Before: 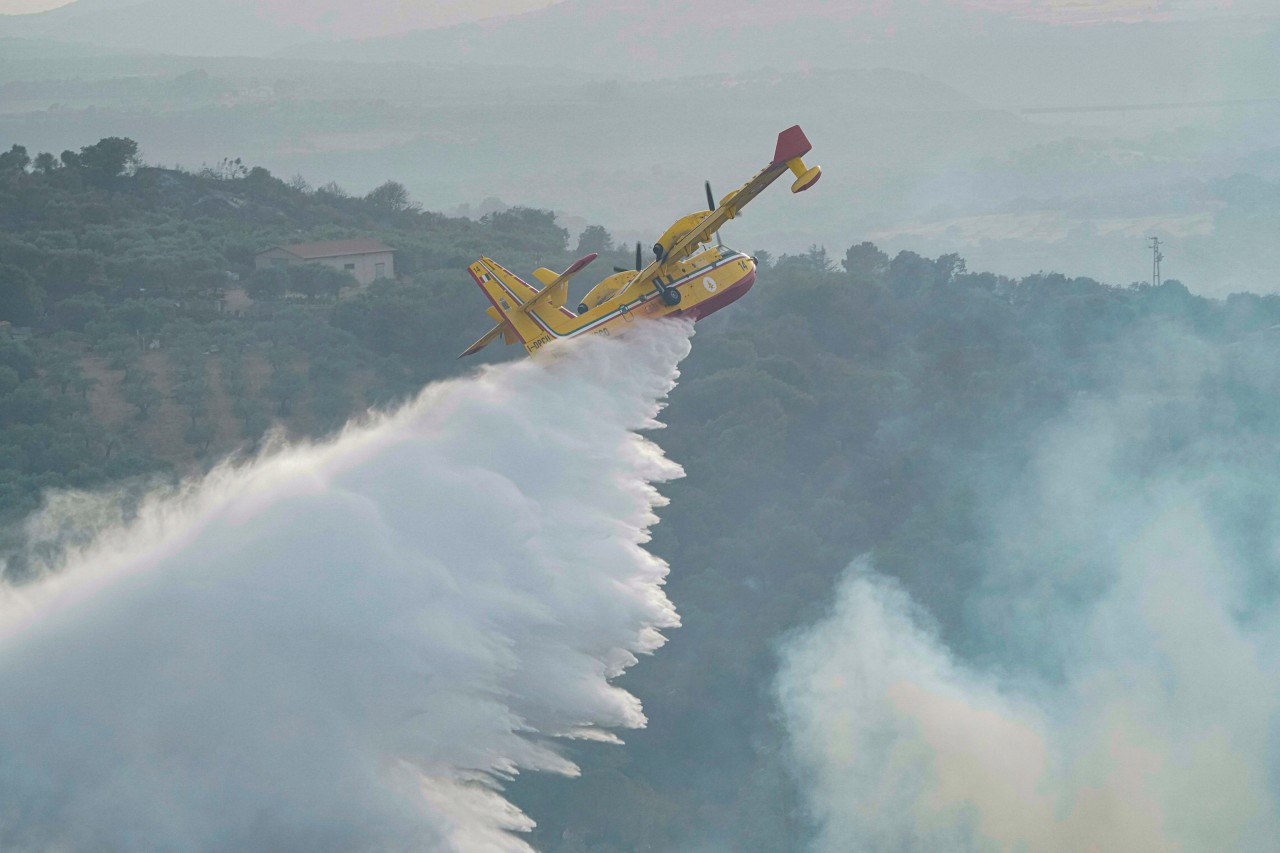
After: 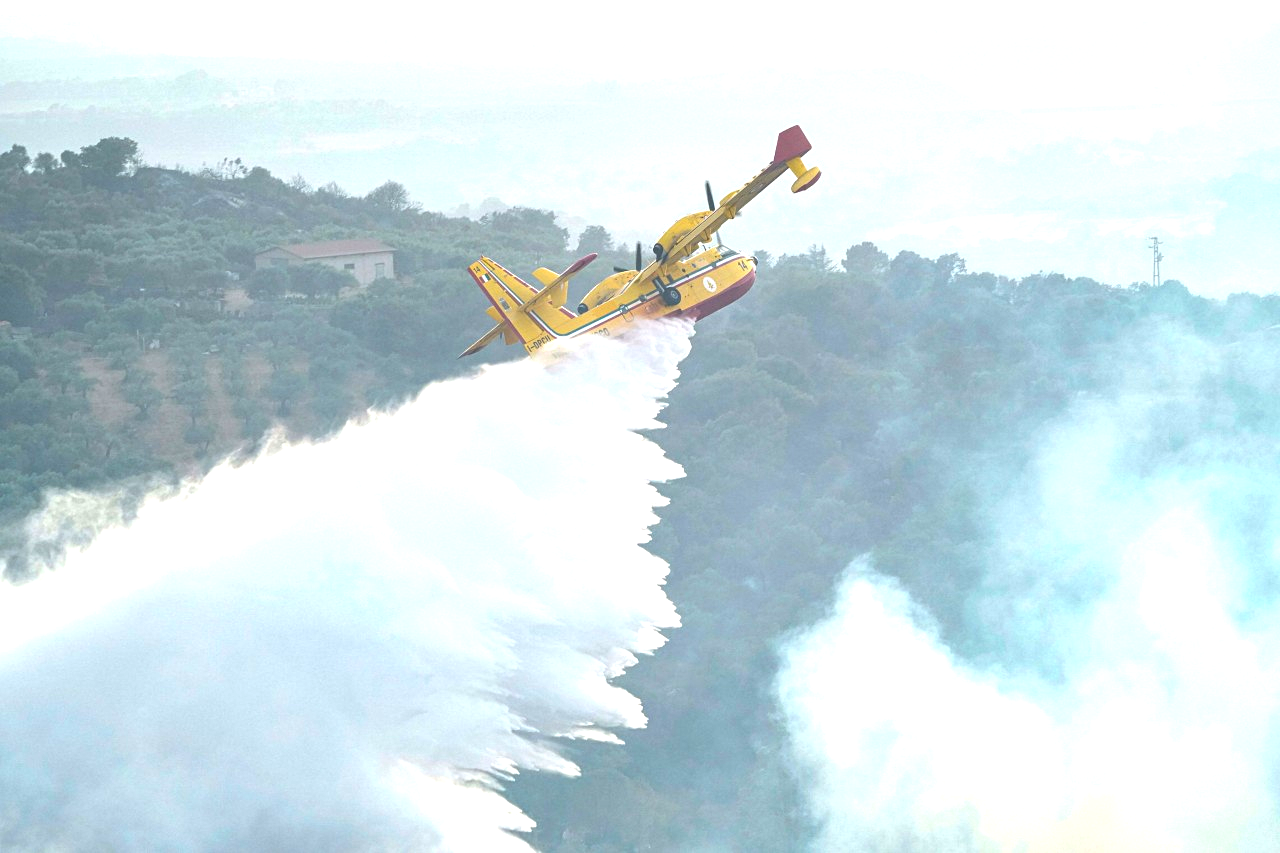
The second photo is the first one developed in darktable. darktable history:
levels: levels [0.012, 0.367, 0.697]
